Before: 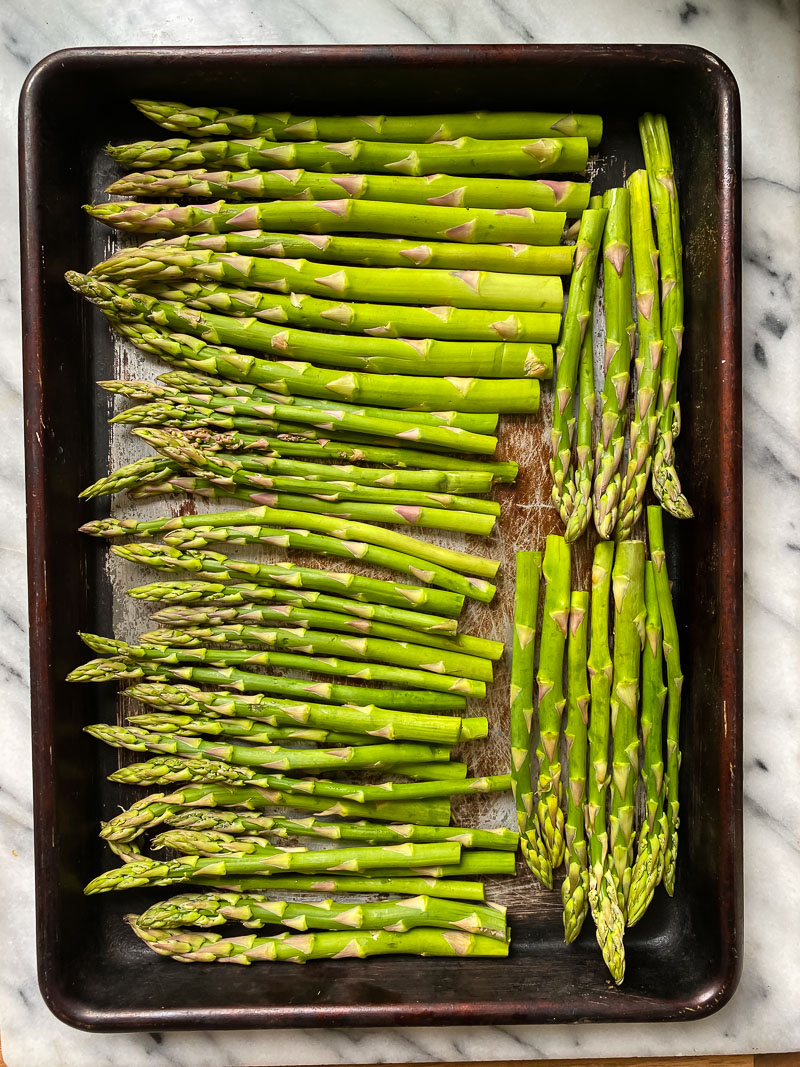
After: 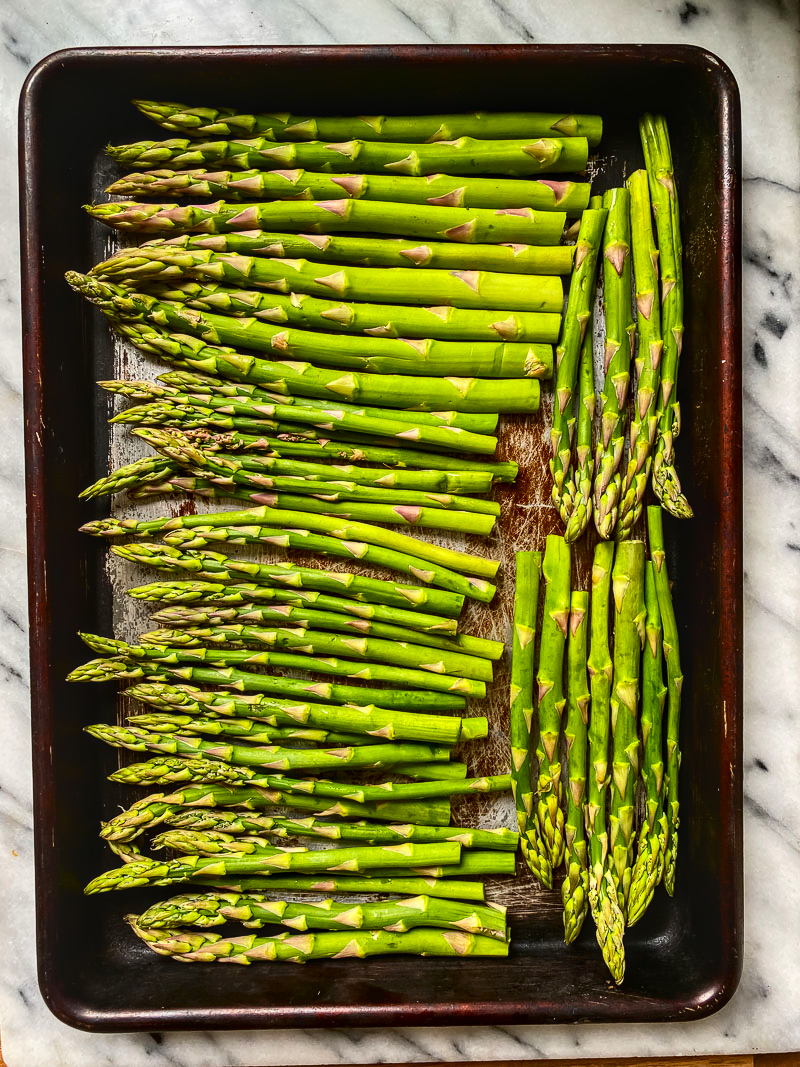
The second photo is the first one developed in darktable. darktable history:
local contrast: on, module defaults
contrast brightness saturation: contrast 0.206, brightness -0.107, saturation 0.215
